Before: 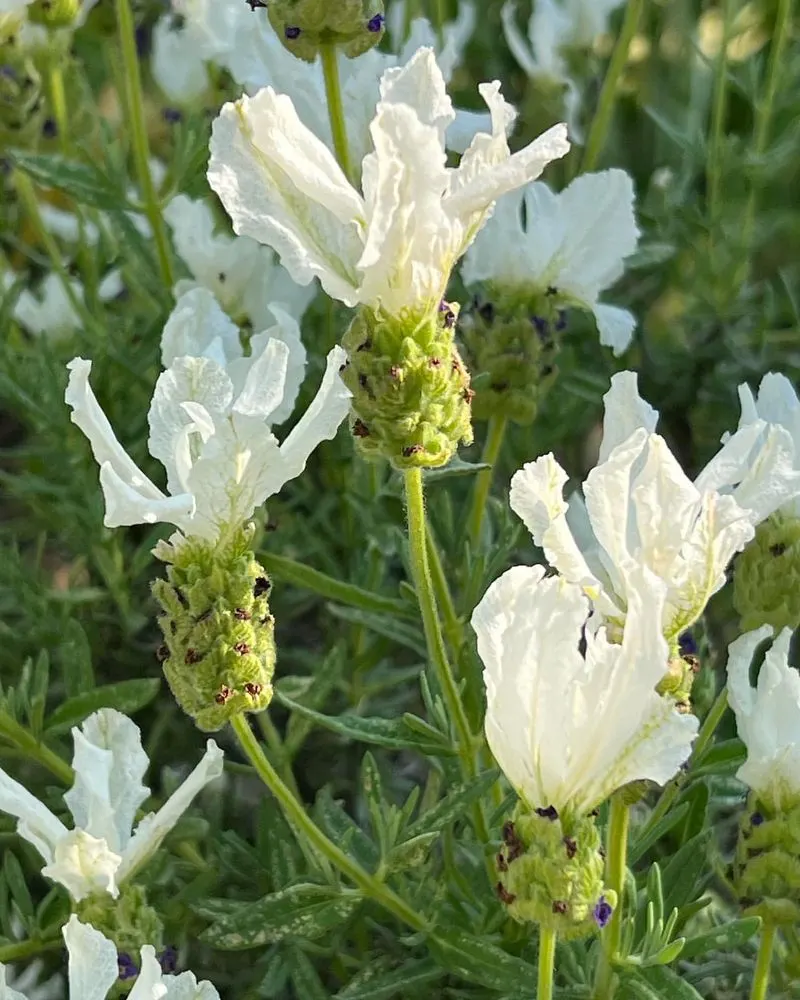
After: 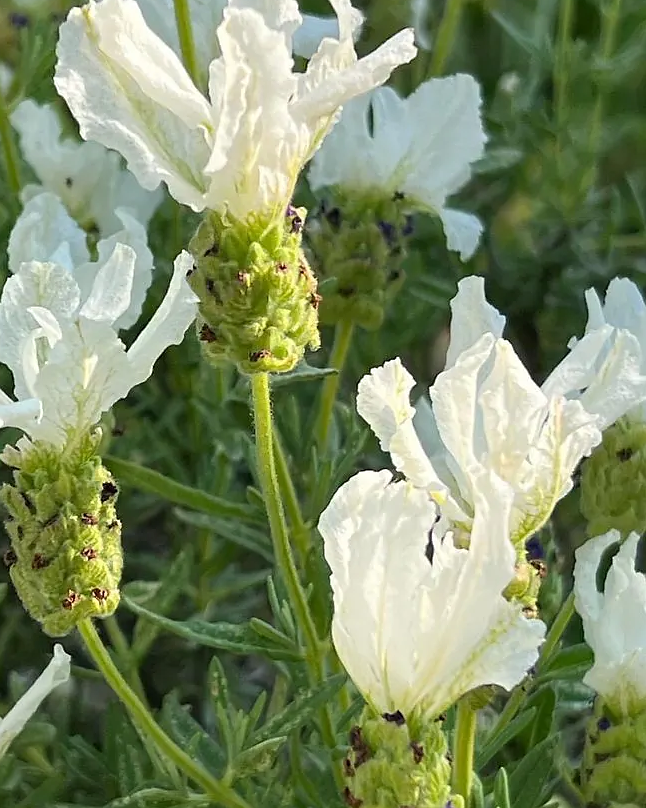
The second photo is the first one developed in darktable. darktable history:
sharpen: radius 1.005, threshold 1.092
crop: left 19.184%, top 9.518%, right 0%, bottom 9.628%
